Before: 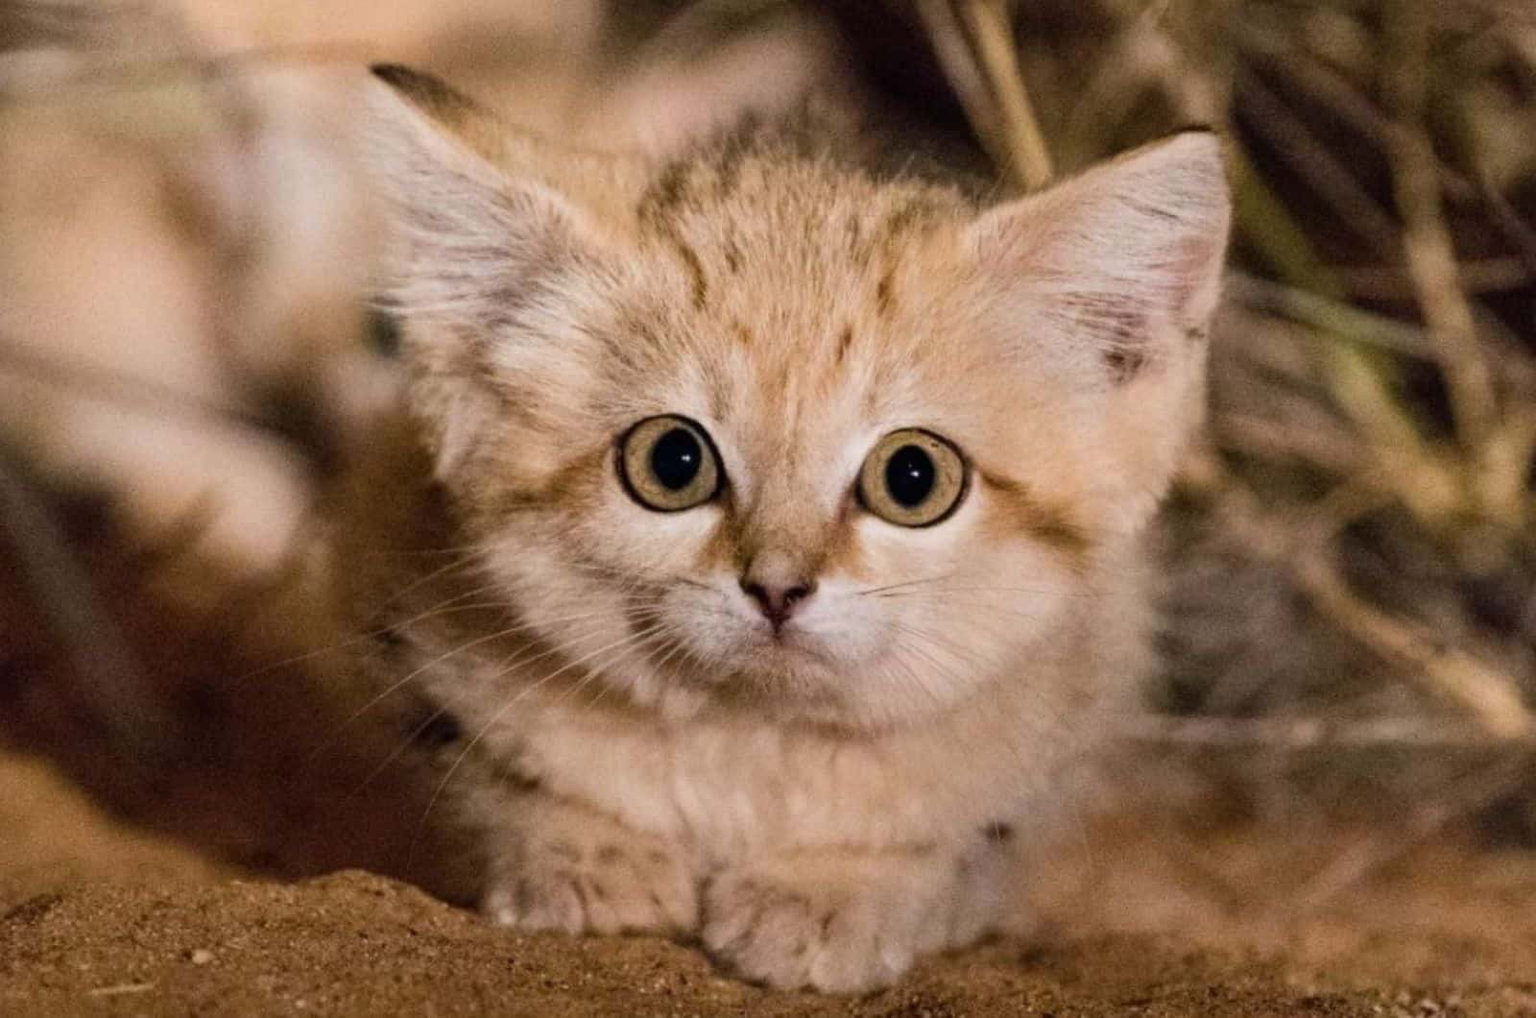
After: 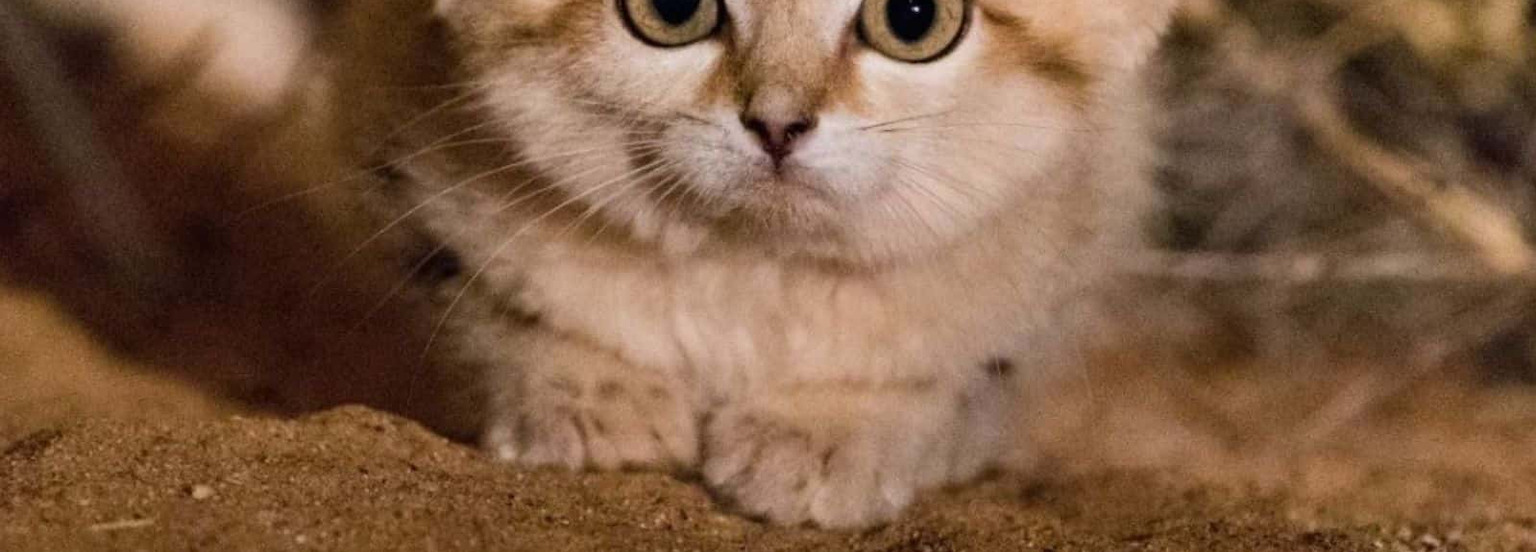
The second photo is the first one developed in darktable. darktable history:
color calibration: illuminant same as pipeline (D50), adaptation none (bypass), x 0.334, y 0.333, temperature 5014.41 K
crop and rotate: top 45.686%, right 0.061%
